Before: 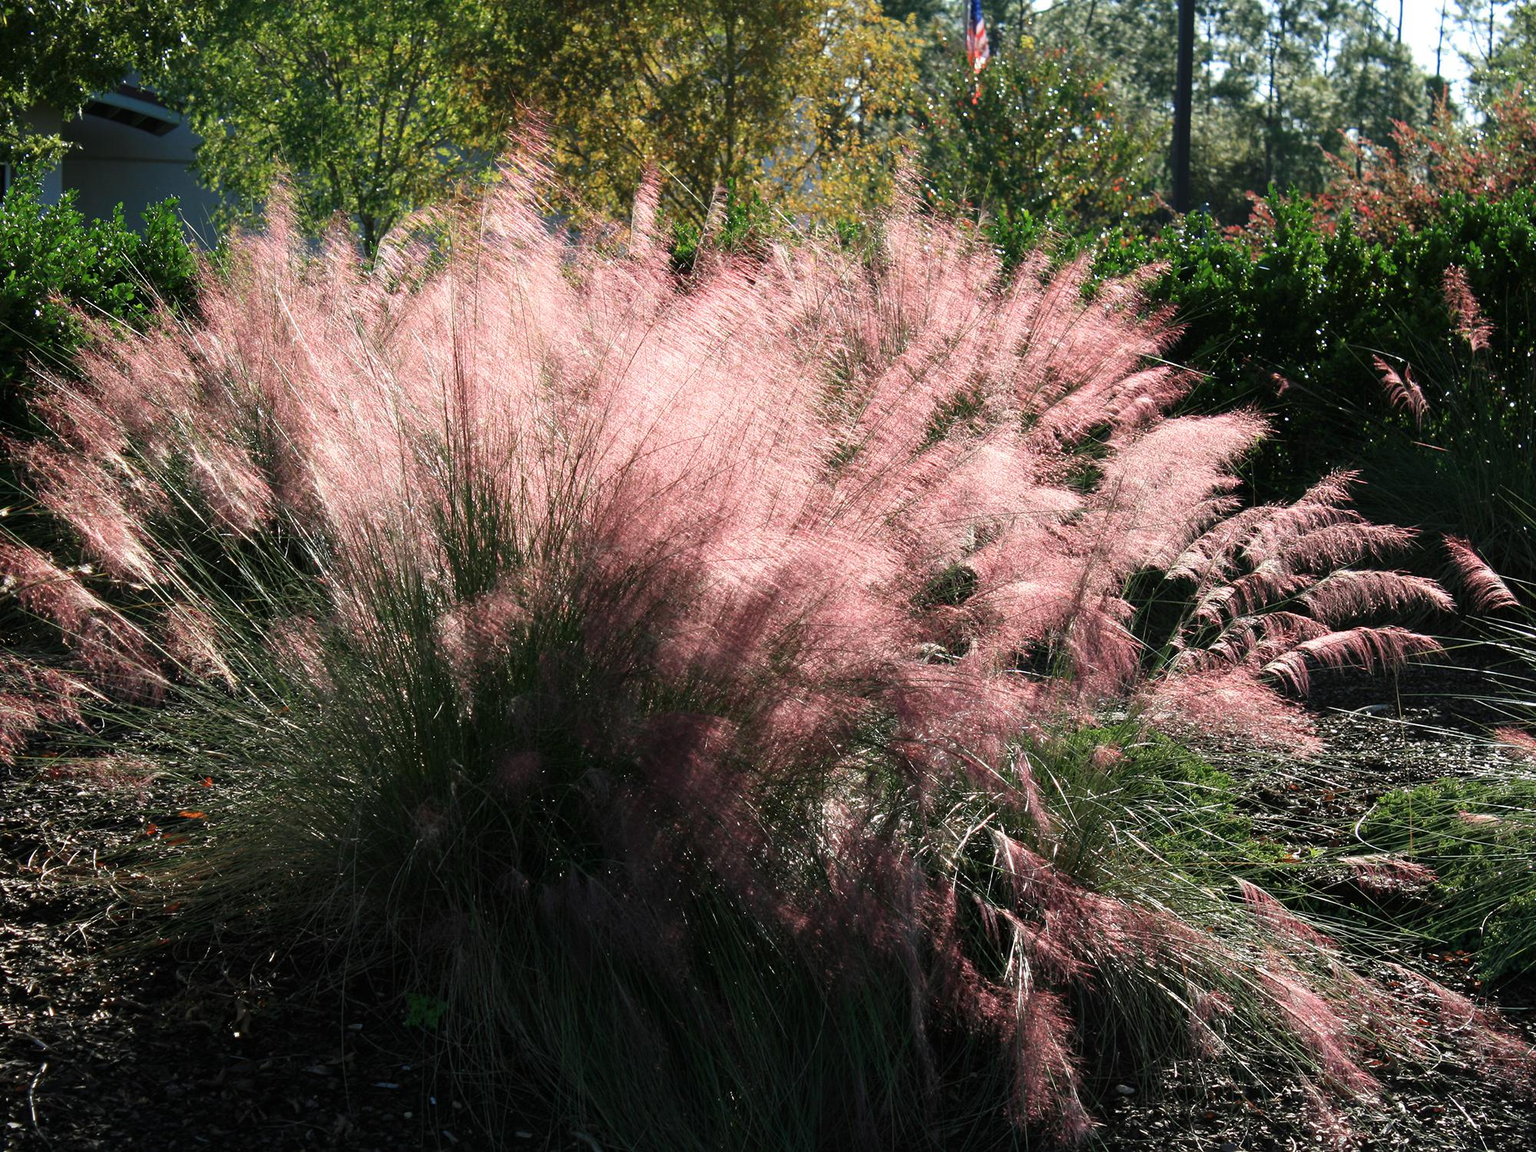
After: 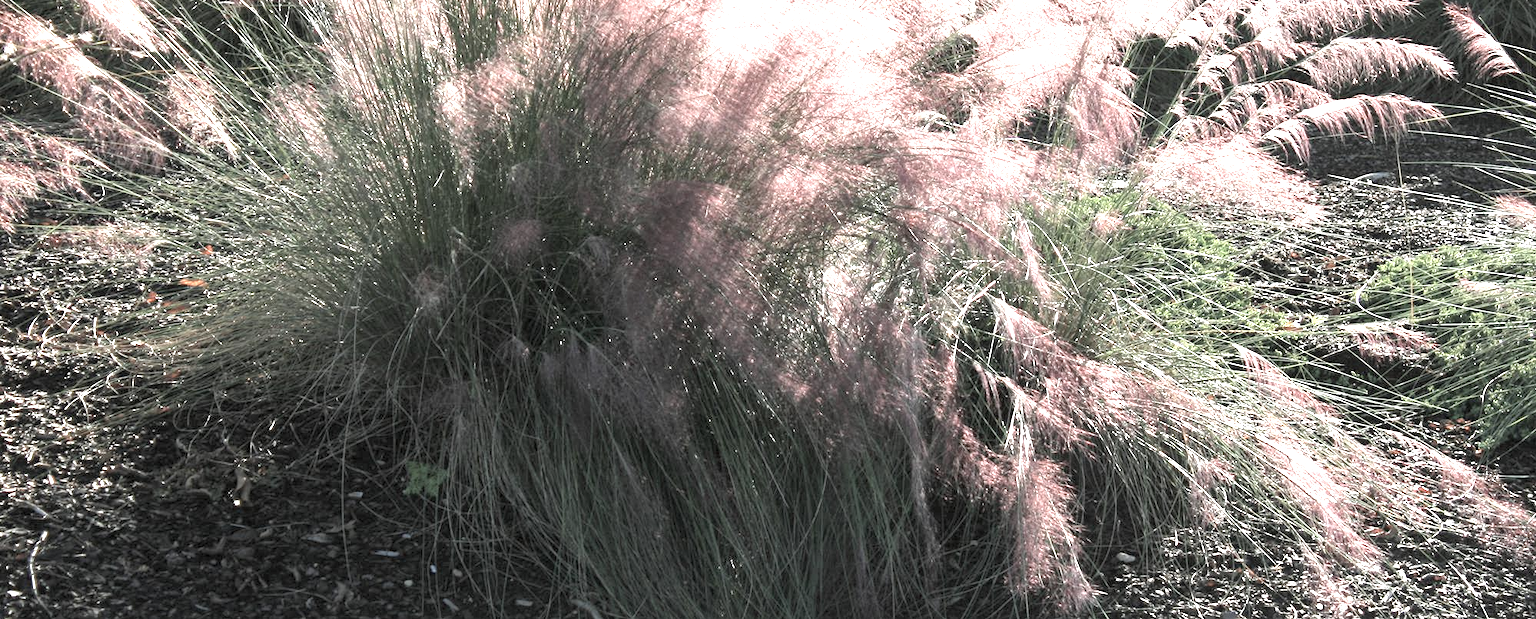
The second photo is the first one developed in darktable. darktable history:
crop and rotate: top 46.237%
exposure: black level correction 0, exposure 1.741 EV, compensate exposure bias true, compensate highlight preservation false
local contrast: mode bilateral grid, contrast 20, coarseness 50, detail 120%, midtone range 0.2
contrast brightness saturation: brightness 0.18, saturation -0.5
